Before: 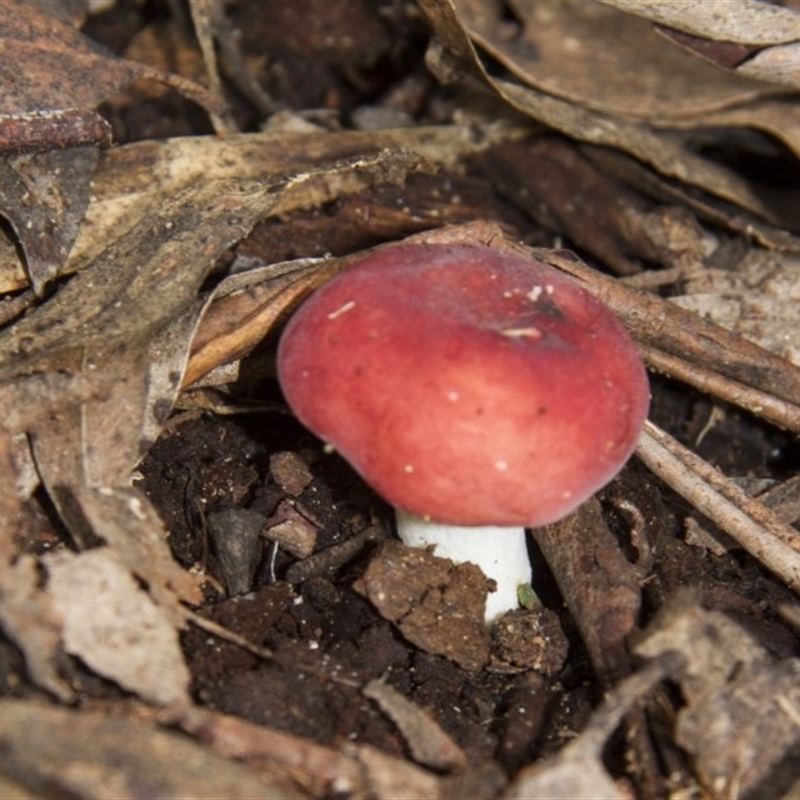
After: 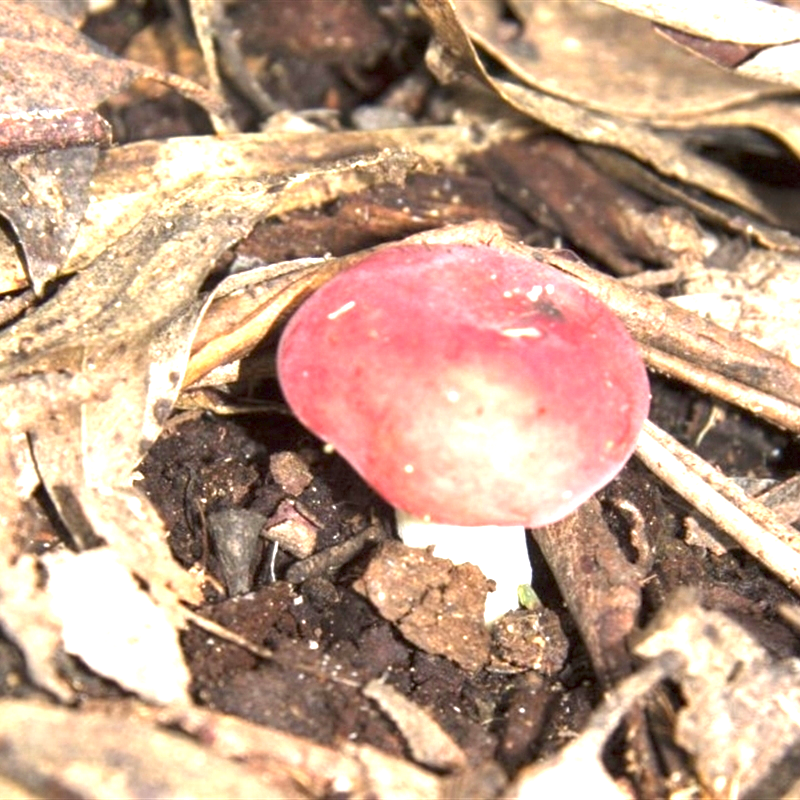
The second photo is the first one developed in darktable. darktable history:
exposure: exposure 2.061 EV, compensate exposure bias true, compensate highlight preservation false
